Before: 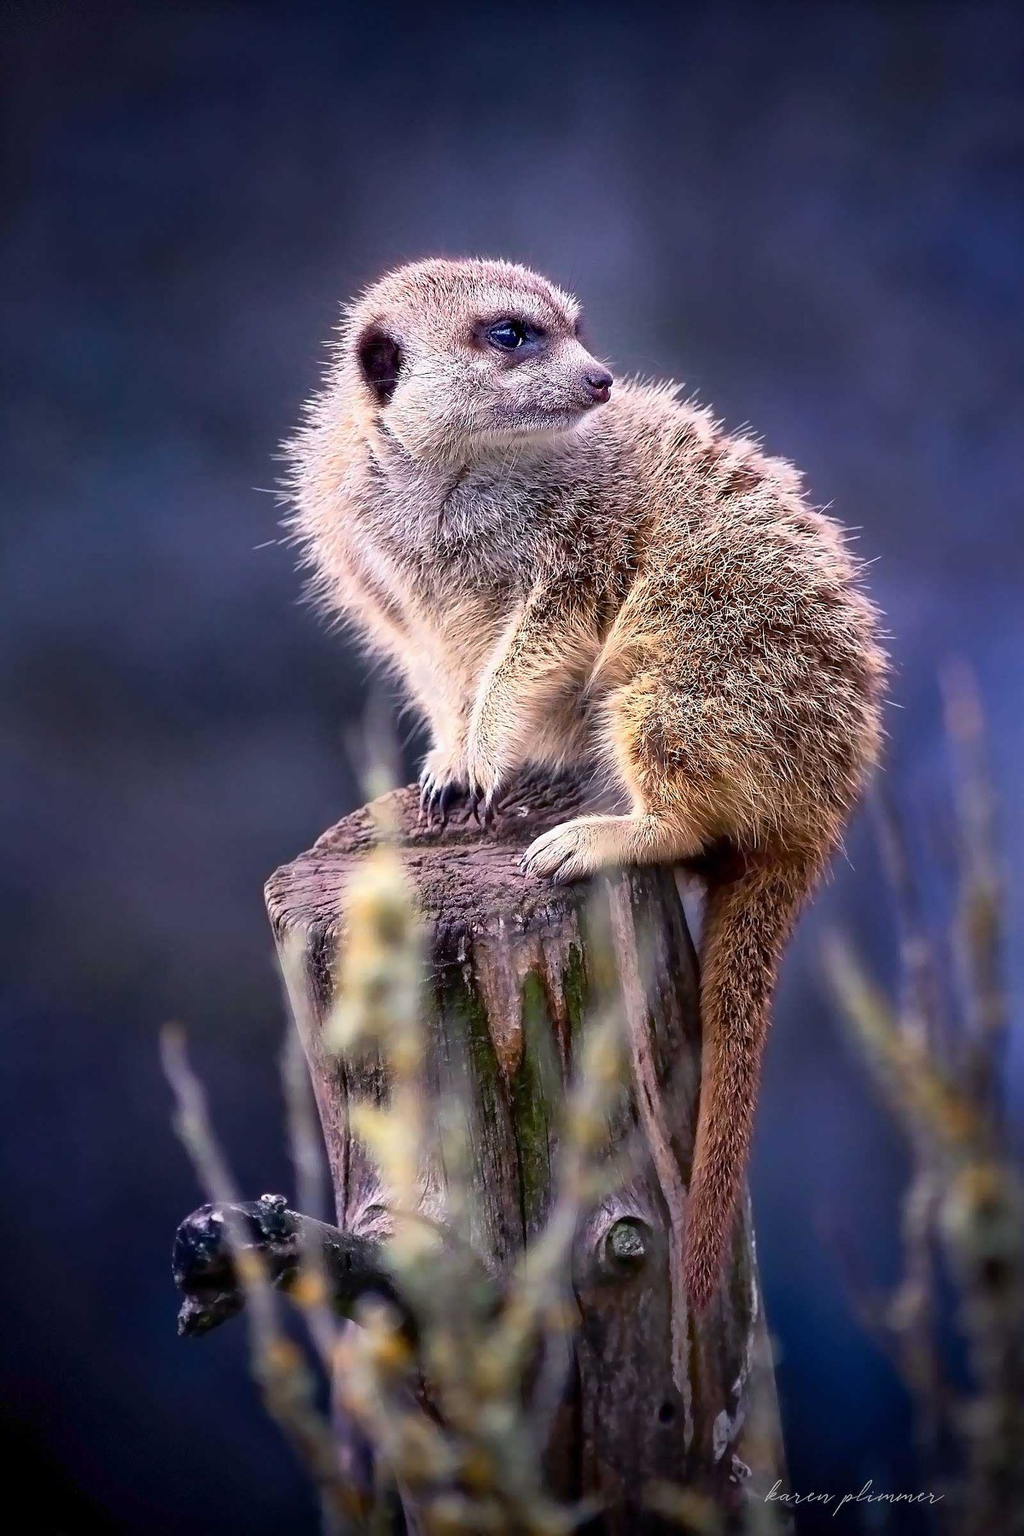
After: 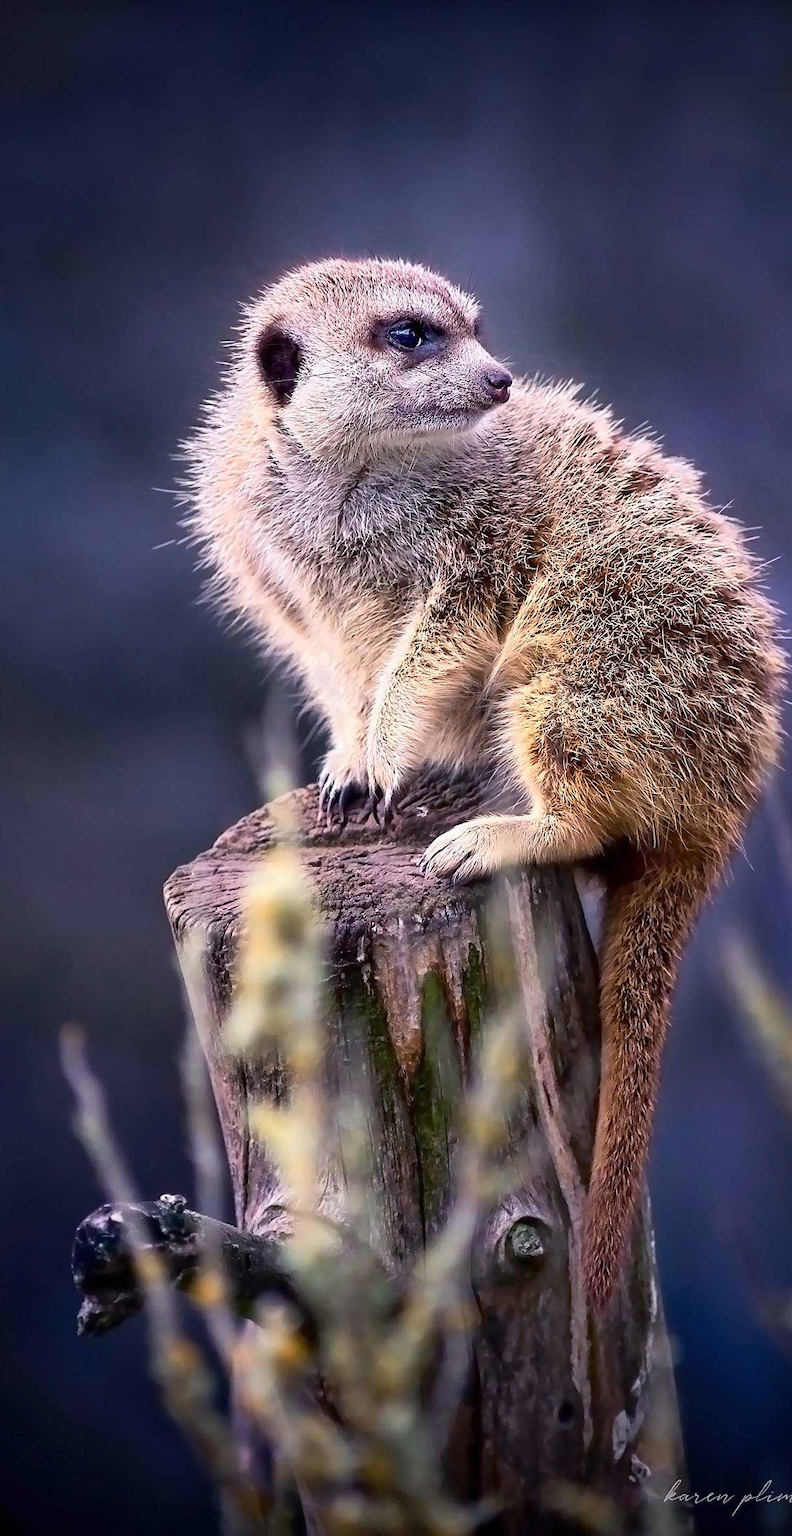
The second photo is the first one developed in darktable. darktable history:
crop: left 9.88%, right 12.664%
tone curve: curves: ch0 [(0, 0) (0.265, 0.253) (0.732, 0.751) (1, 1)], color space Lab, linked channels, preserve colors none
